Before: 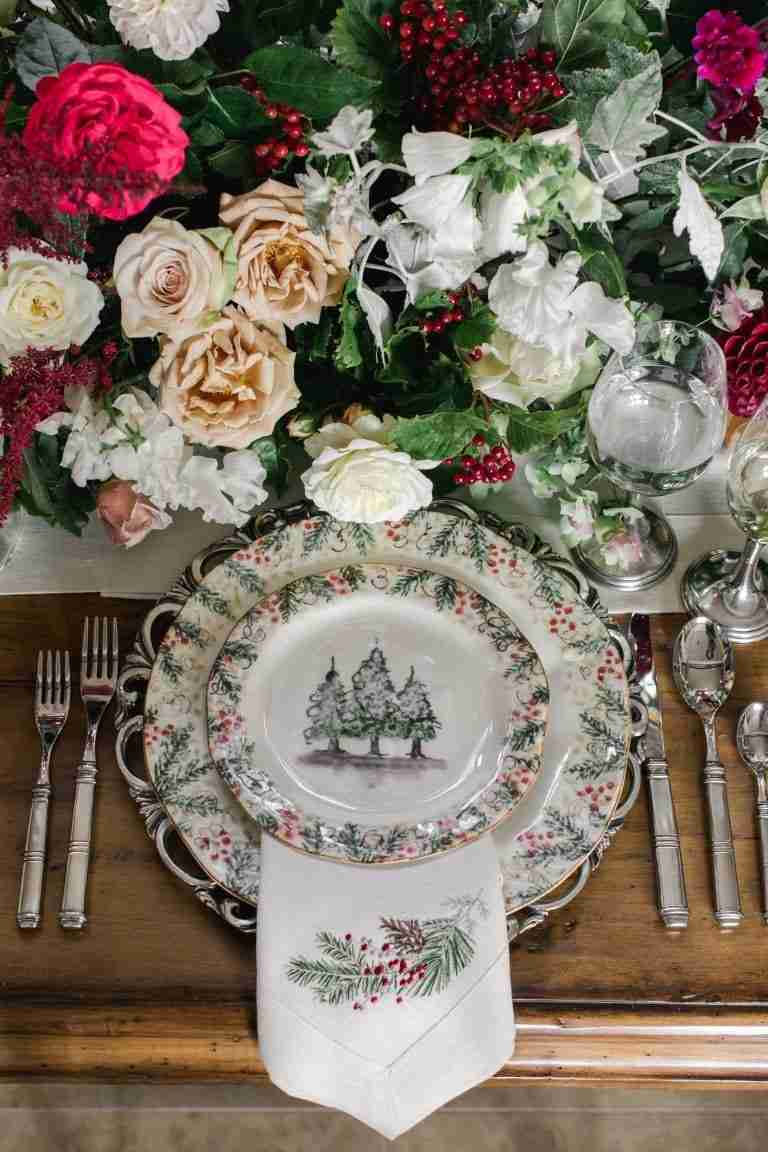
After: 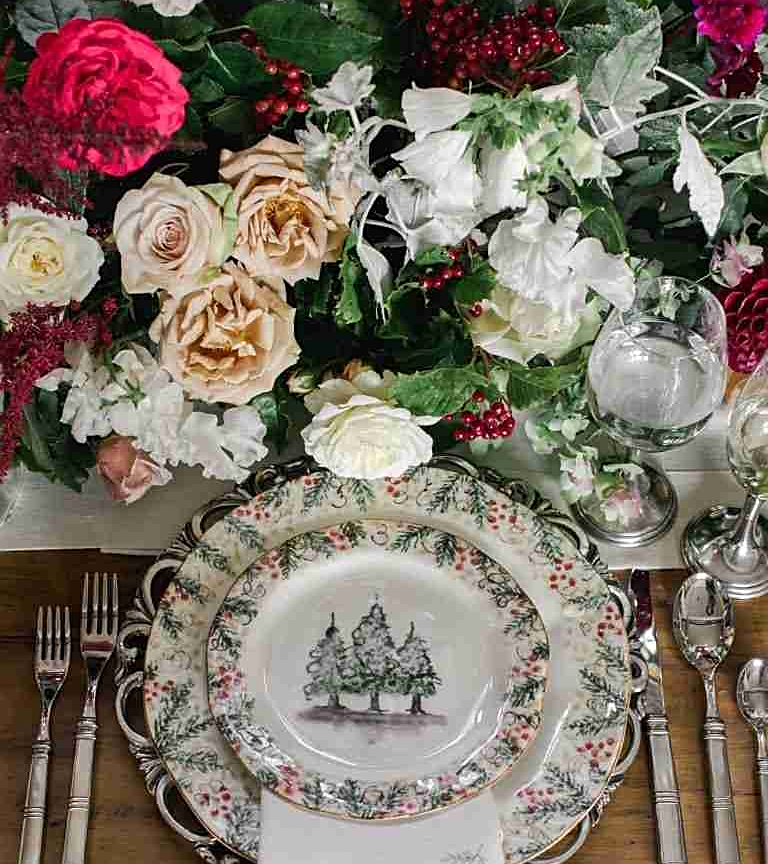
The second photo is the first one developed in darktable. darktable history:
crop: top 3.857%, bottom 21.132%
exposure: compensate highlight preservation false
sharpen: on, module defaults
